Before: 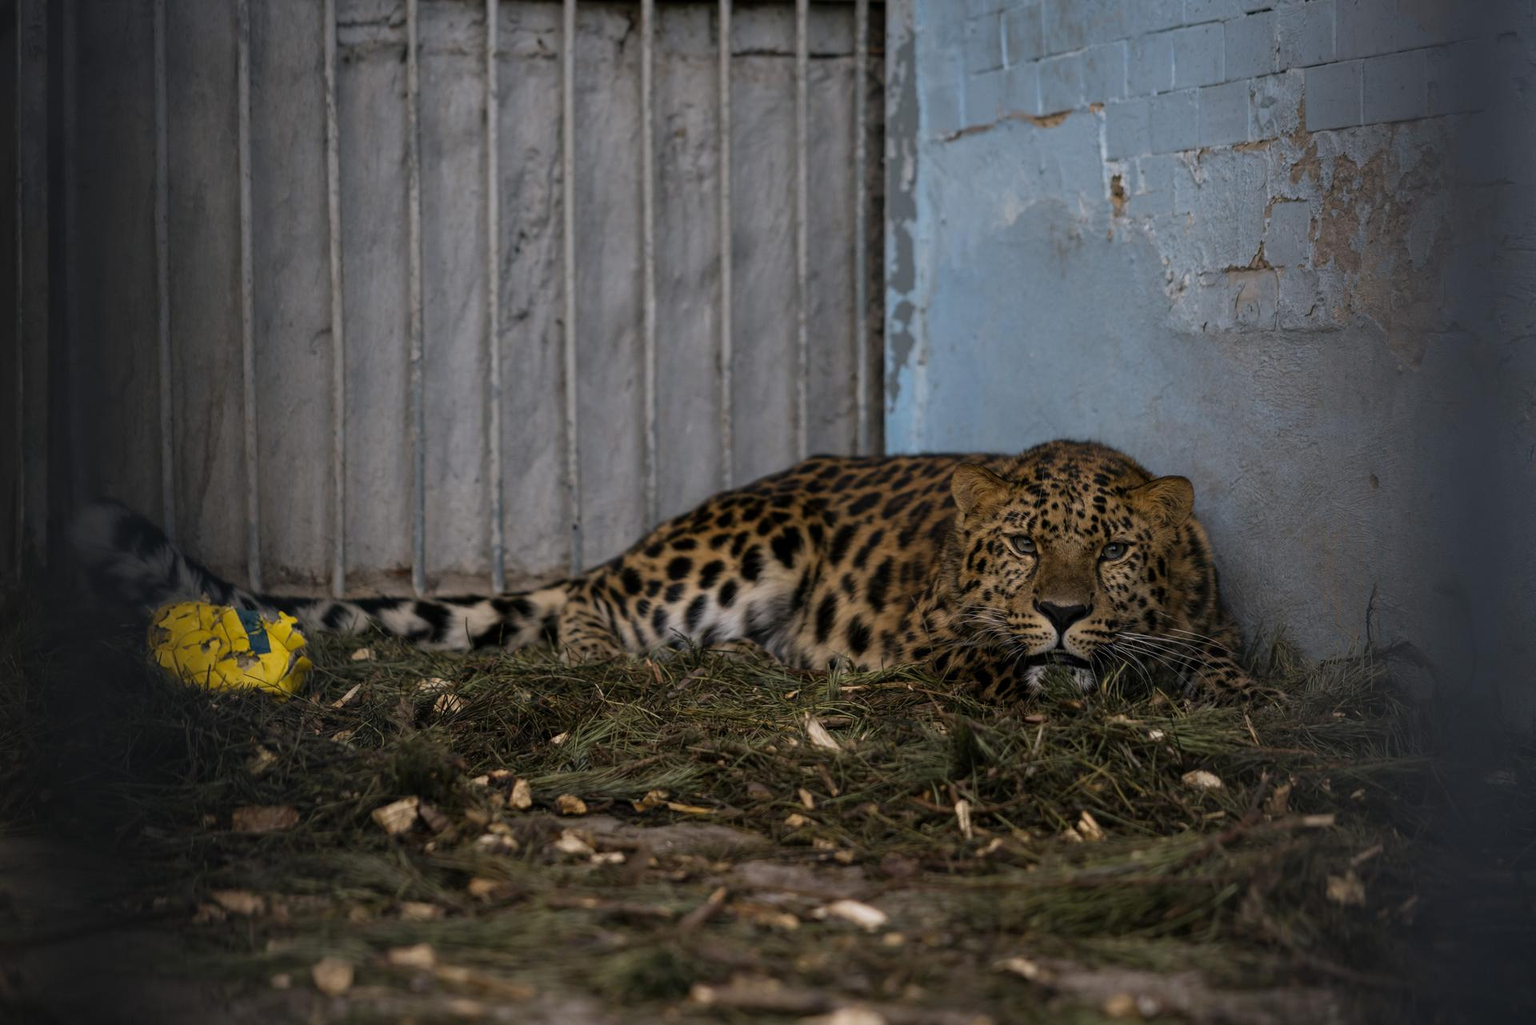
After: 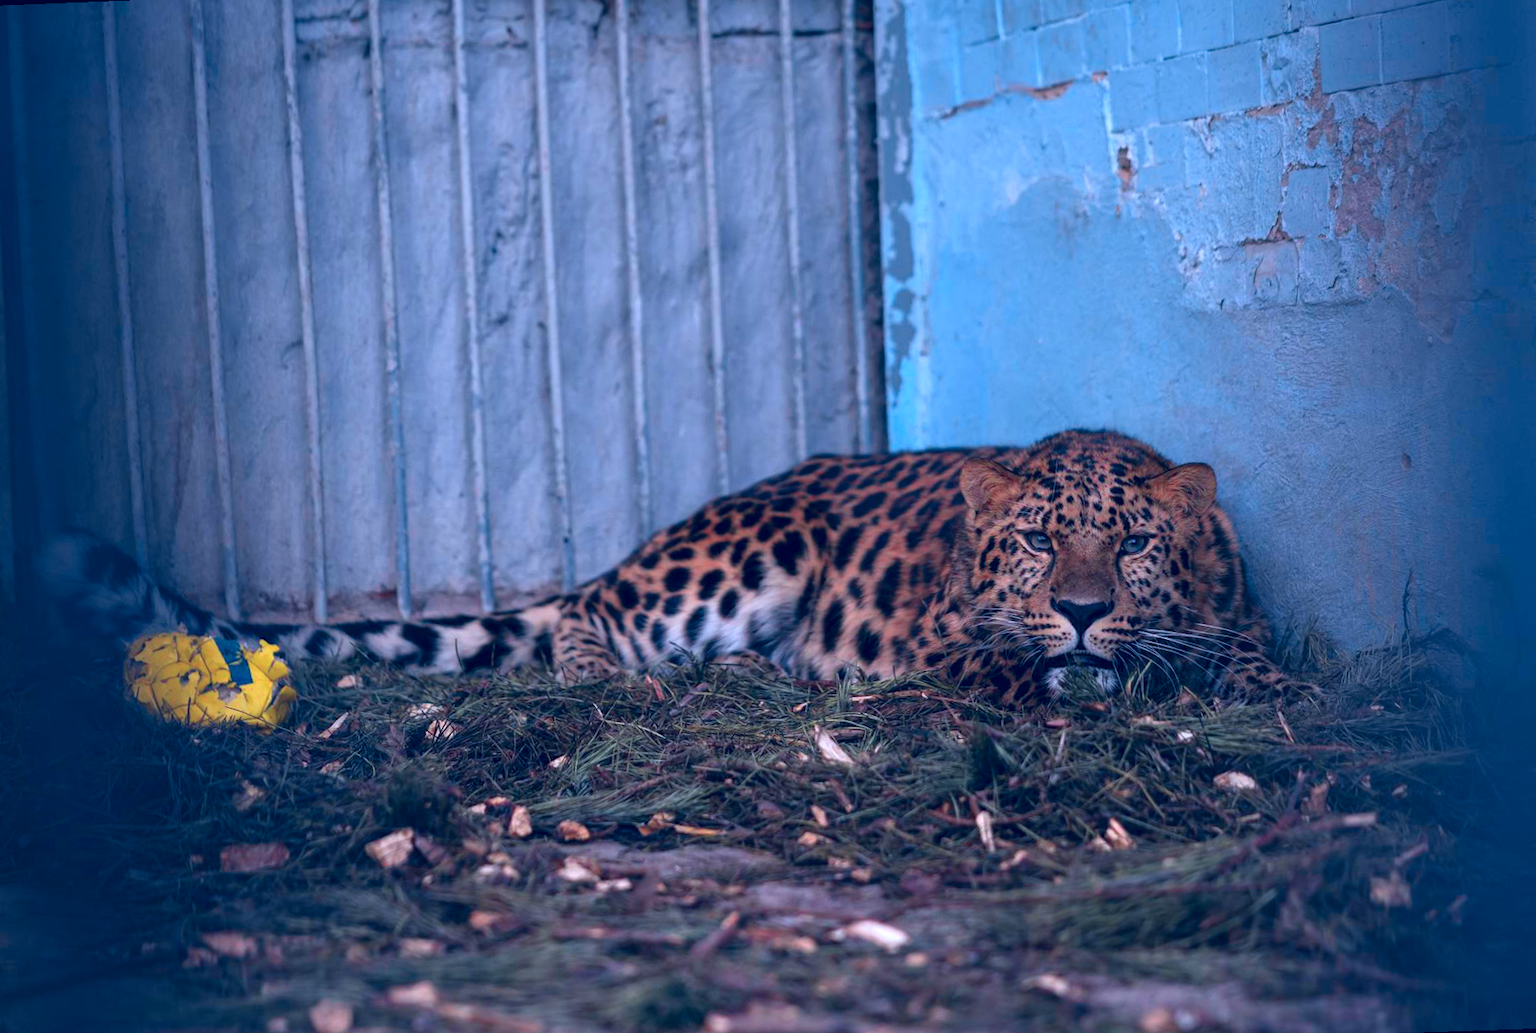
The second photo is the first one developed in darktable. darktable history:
exposure: black level correction 0, exposure 0.7 EV, compensate exposure bias true, compensate highlight preservation false
rotate and perspective: rotation -2.12°, lens shift (vertical) 0.009, lens shift (horizontal) -0.008, automatic cropping original format, crop left 0.036, crop right 0.964, crop top 0.05, crop bottom 0.959
tone curve: curves: ch1 [(0, 0) (0.108, 0.197) (0.5, 0.5) (0.681, 0.885) (1, 1)]; ch2 [(0, 0) (0.28, 0.151) (1, 1)], color space Lab, independent channels
